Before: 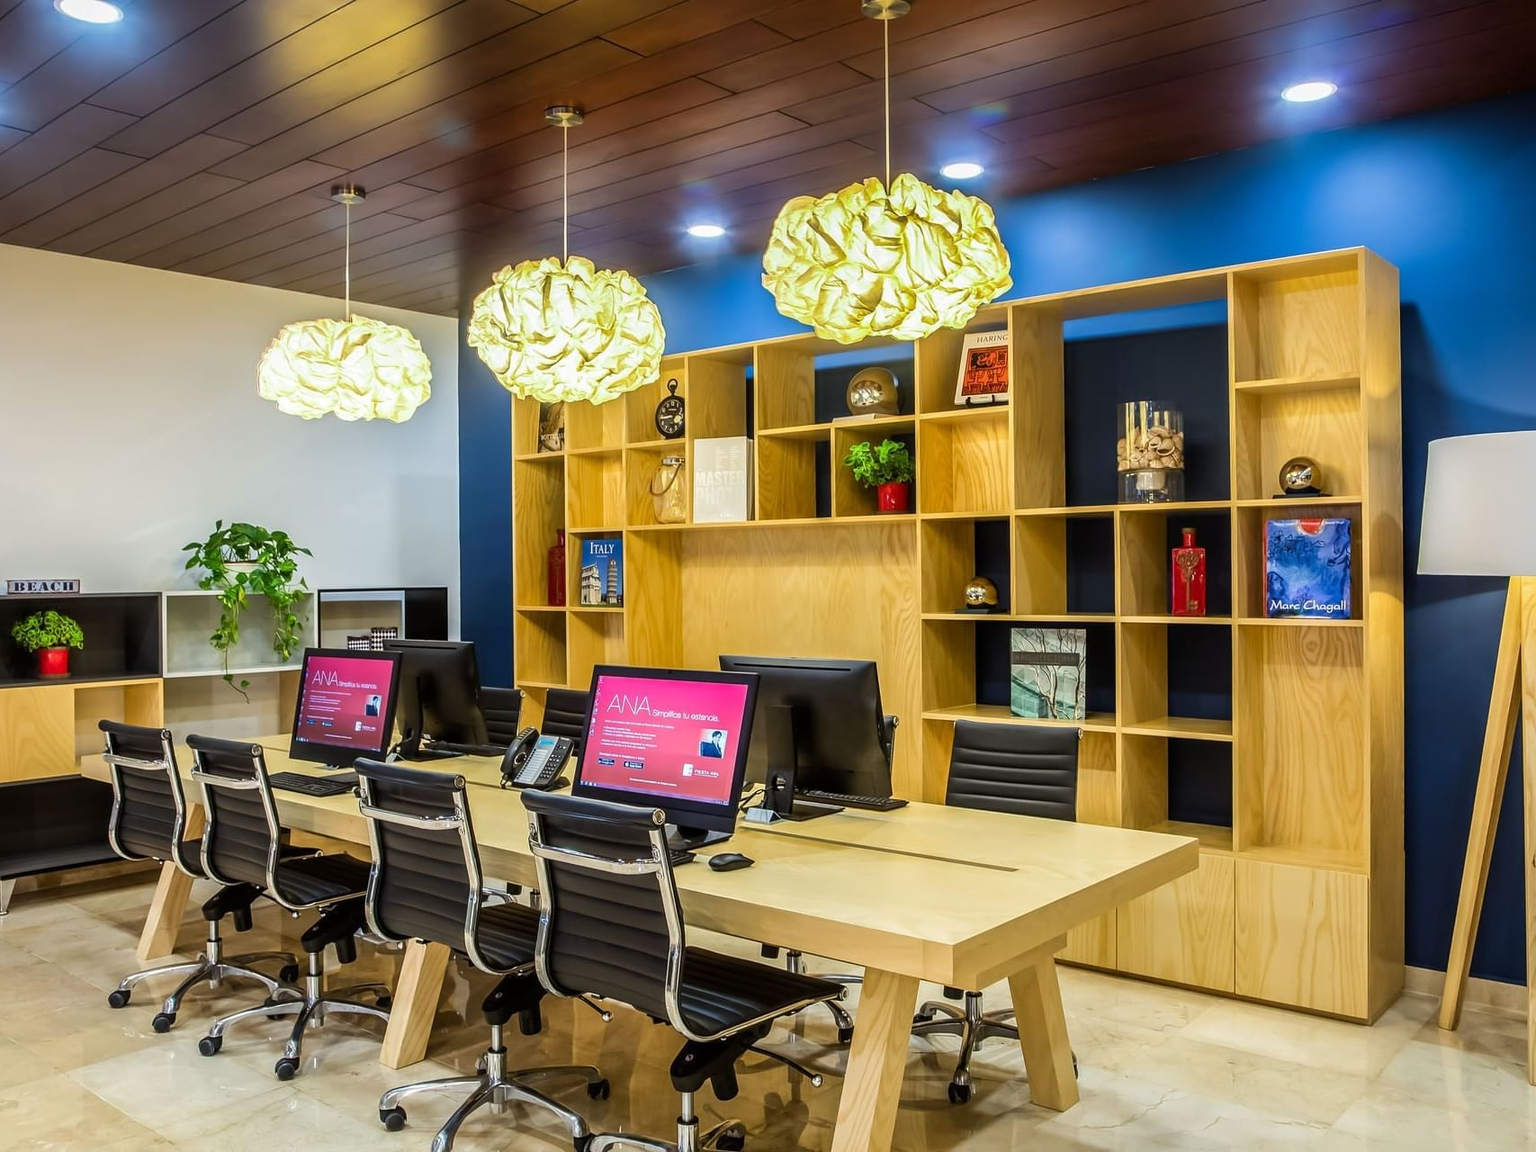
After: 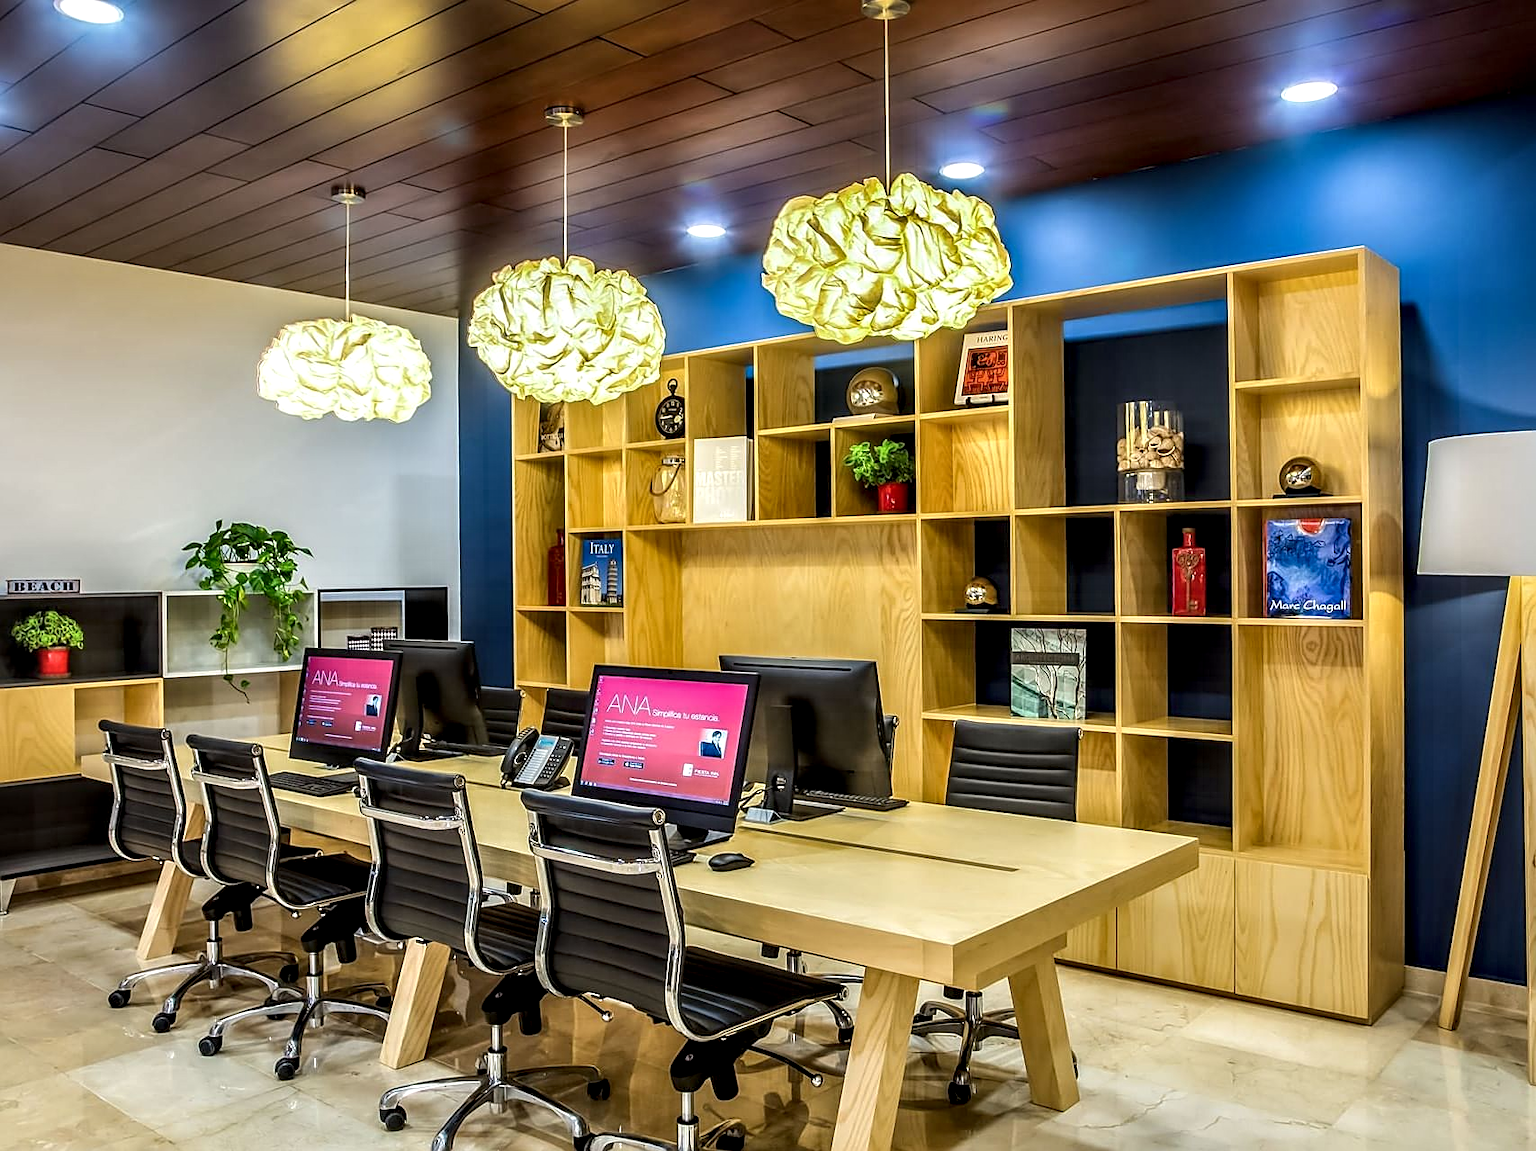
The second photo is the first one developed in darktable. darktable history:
local contrast: on, module defaults
contrast equalizer: y [[0.536, 0.565, 0.581, 0.516, 0.52, 0.491], [0.5 ×6], [0.5 ×6], [0 ×6], [0 ×6]]
sharpen: on, module defaults
